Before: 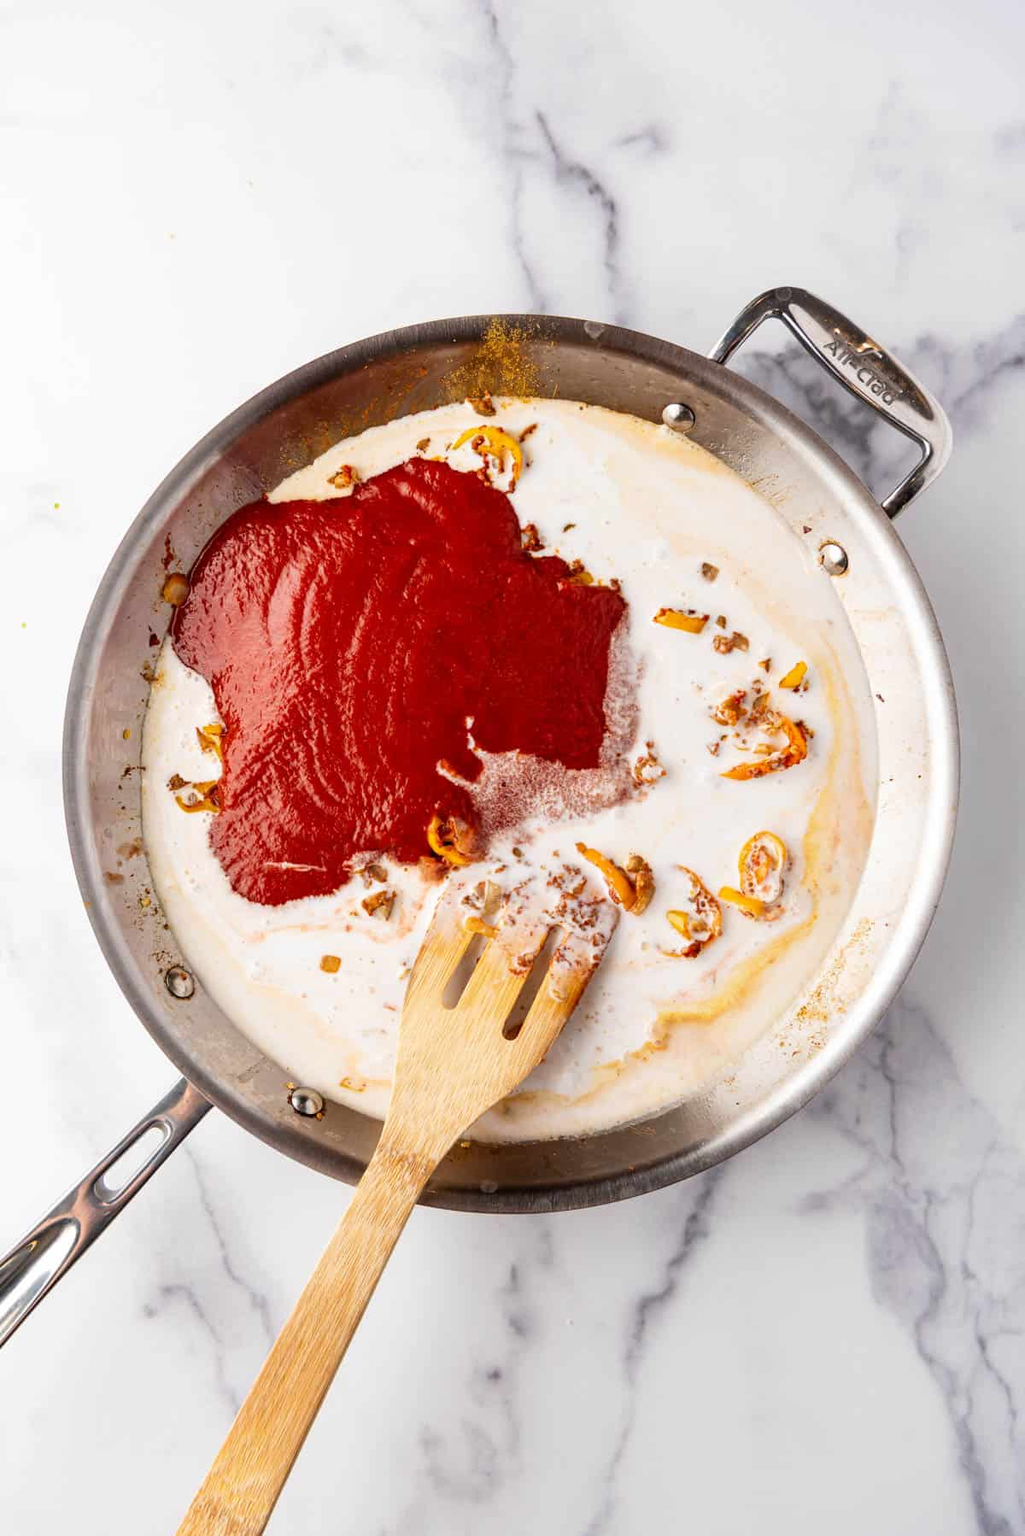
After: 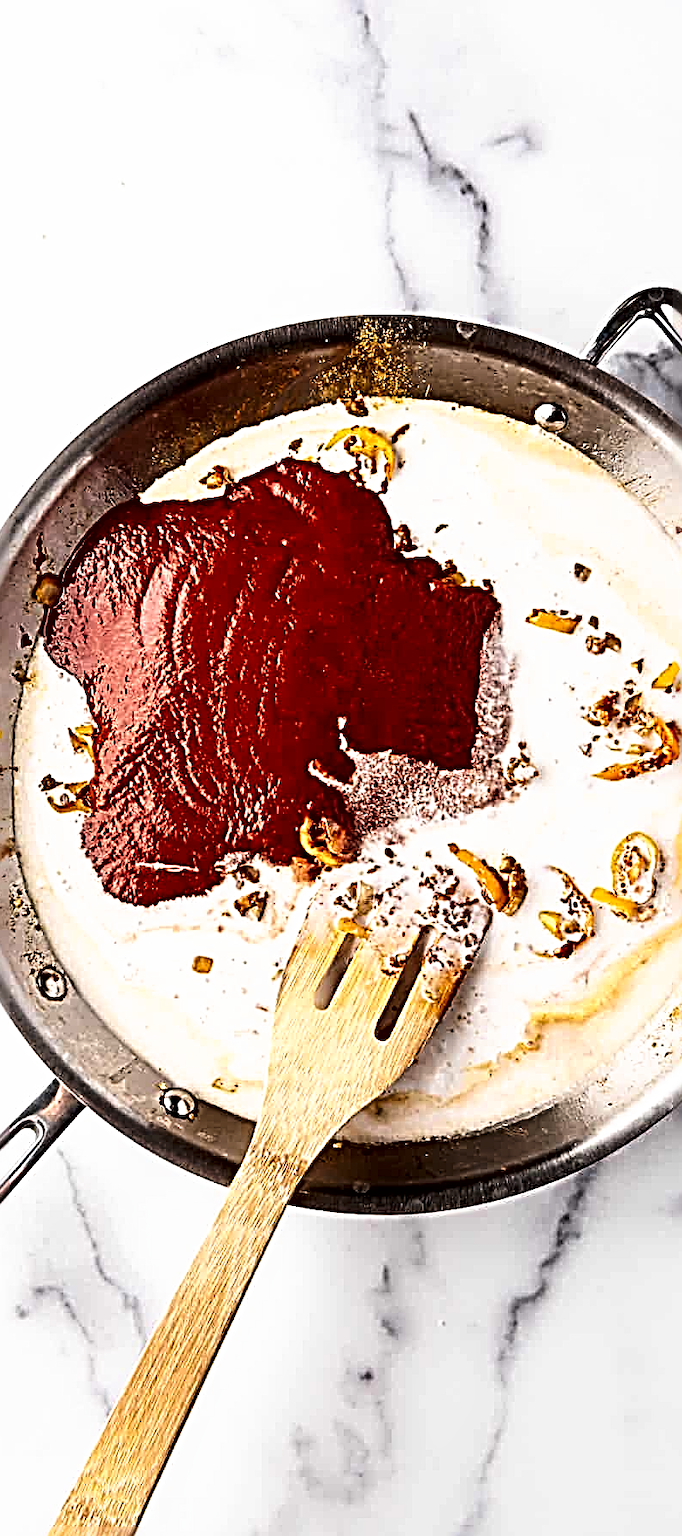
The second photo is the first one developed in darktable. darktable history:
exposure: black level correction 0.009, exposure -0.614 EV, compensate exposure bias true, compensate highlight preservation false
contrast equalizer: y [[0.518, 0.517, 0.501, 0.5, 0.5, 0.5], [0.5 ×6], [0.5 ×6], [0 ×6], [0 ×6]]
tone curve: curves: ch0 [(0, 0) (0.003, 0.002) (0.011, 0.009) (0.025, 0.02) (0.044, 0.036) (0.069, 0.057) (0.1, 0.081) (0.136, 0.115) (0.177, 0.153) (0.224, 0.202) (0.277, 0.264) (0.335, 0.333) (0.399, 0.409) (0.468, 0.491) (0.543, 0.58) (0.623, 0.675) (0.709, 0.777) (0.801, 0.88) (0.898, 0.98) (1, 1)], preserve colors none
tone equalizer: -8 EV -0.783 EV, -7 EV -0.697 EV, -6 EV -0.581 EV, -5 EV -0.385 EV, -3 EV 0.388 EV, -2 EV 0.6 EV, -1 EV 0.677 EV, +0 EV 0.721 EV, edges refinement/feathering 500, mask exposure compensation -1.57 EV, preserve details no
sharpen: radius 4.008, amount 1.988
crop and rotate: left 12.527%, right 20.91%
levels: white 99.92%
contrast brightness saturation: contrast 0.011, saturation -0.057
